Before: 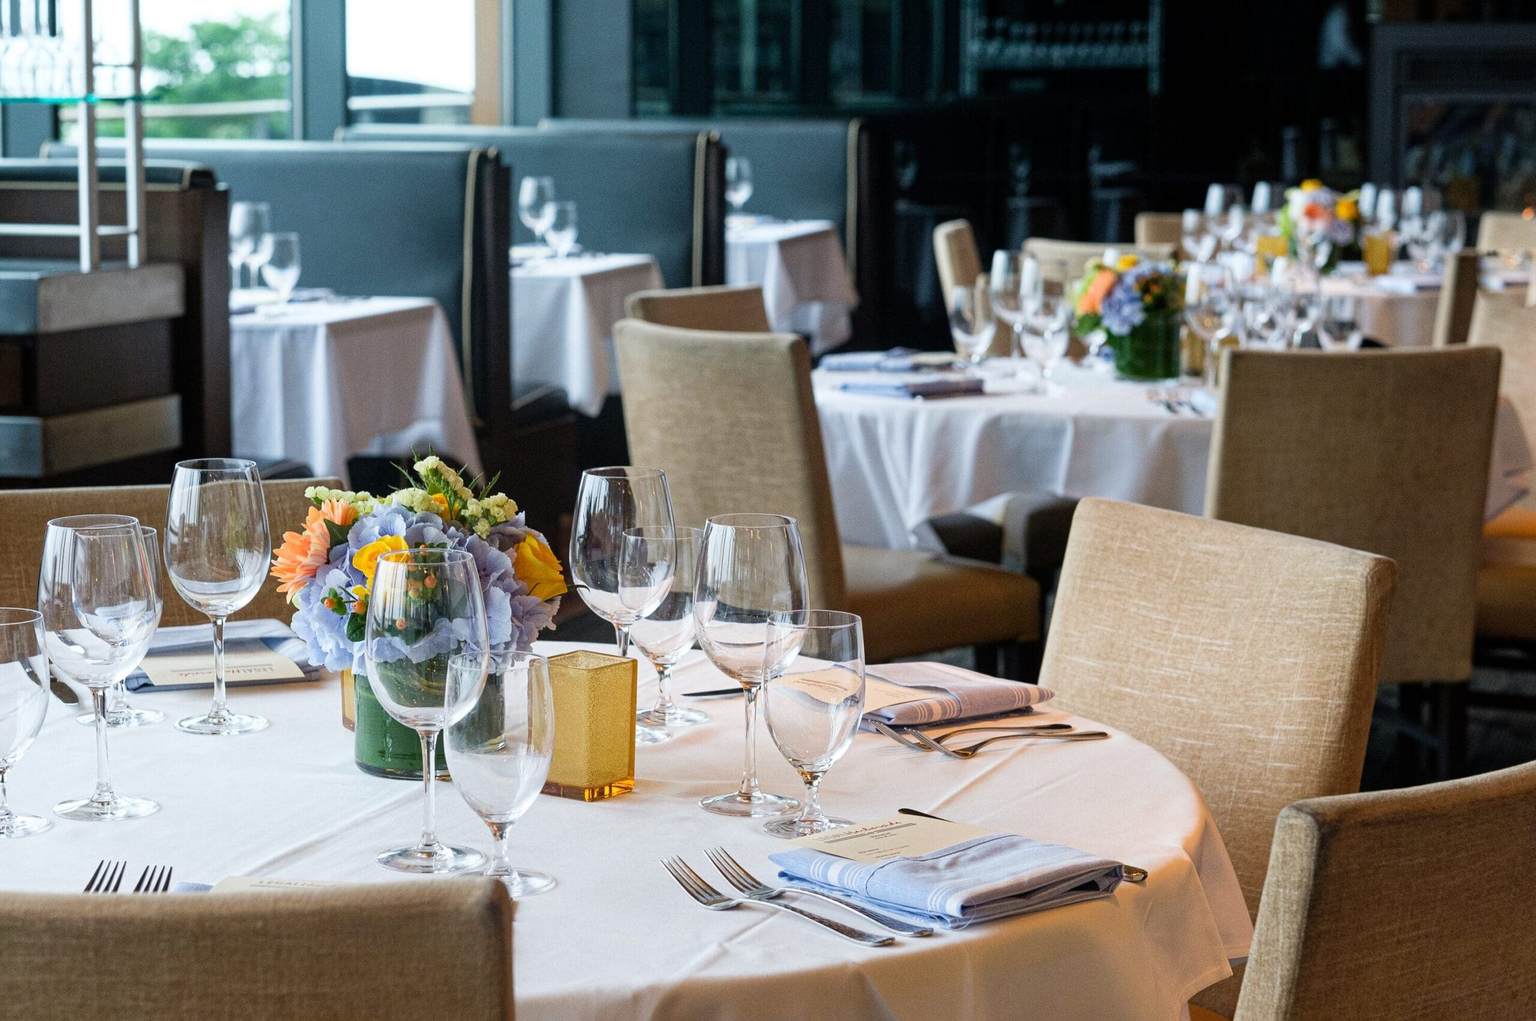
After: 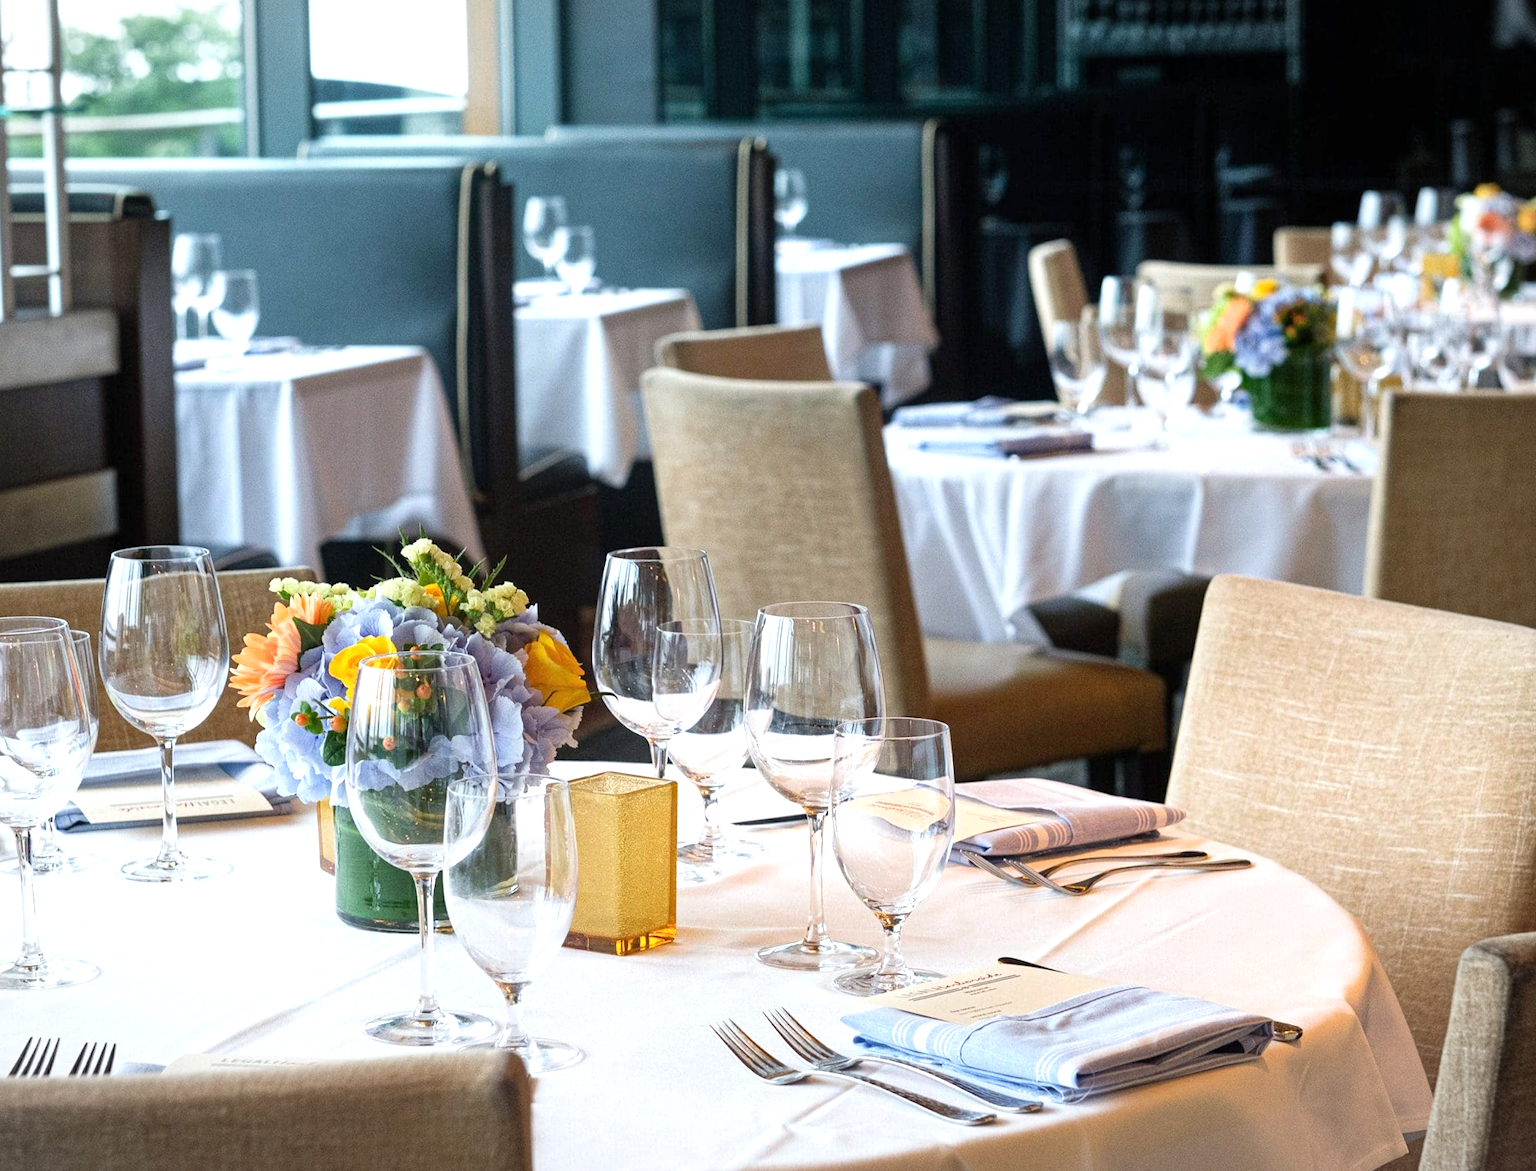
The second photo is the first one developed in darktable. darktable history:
exposure: black level correction 0, exposure 0.5 EV, compensate highlight preservation false
vignetting: fall-off start 100%, brightness -0.282, width/height ratio 1.31
crop and rotate: angle 1°, left 4.281%, top 0.642%, right 11.383%, bottom 2.486%
